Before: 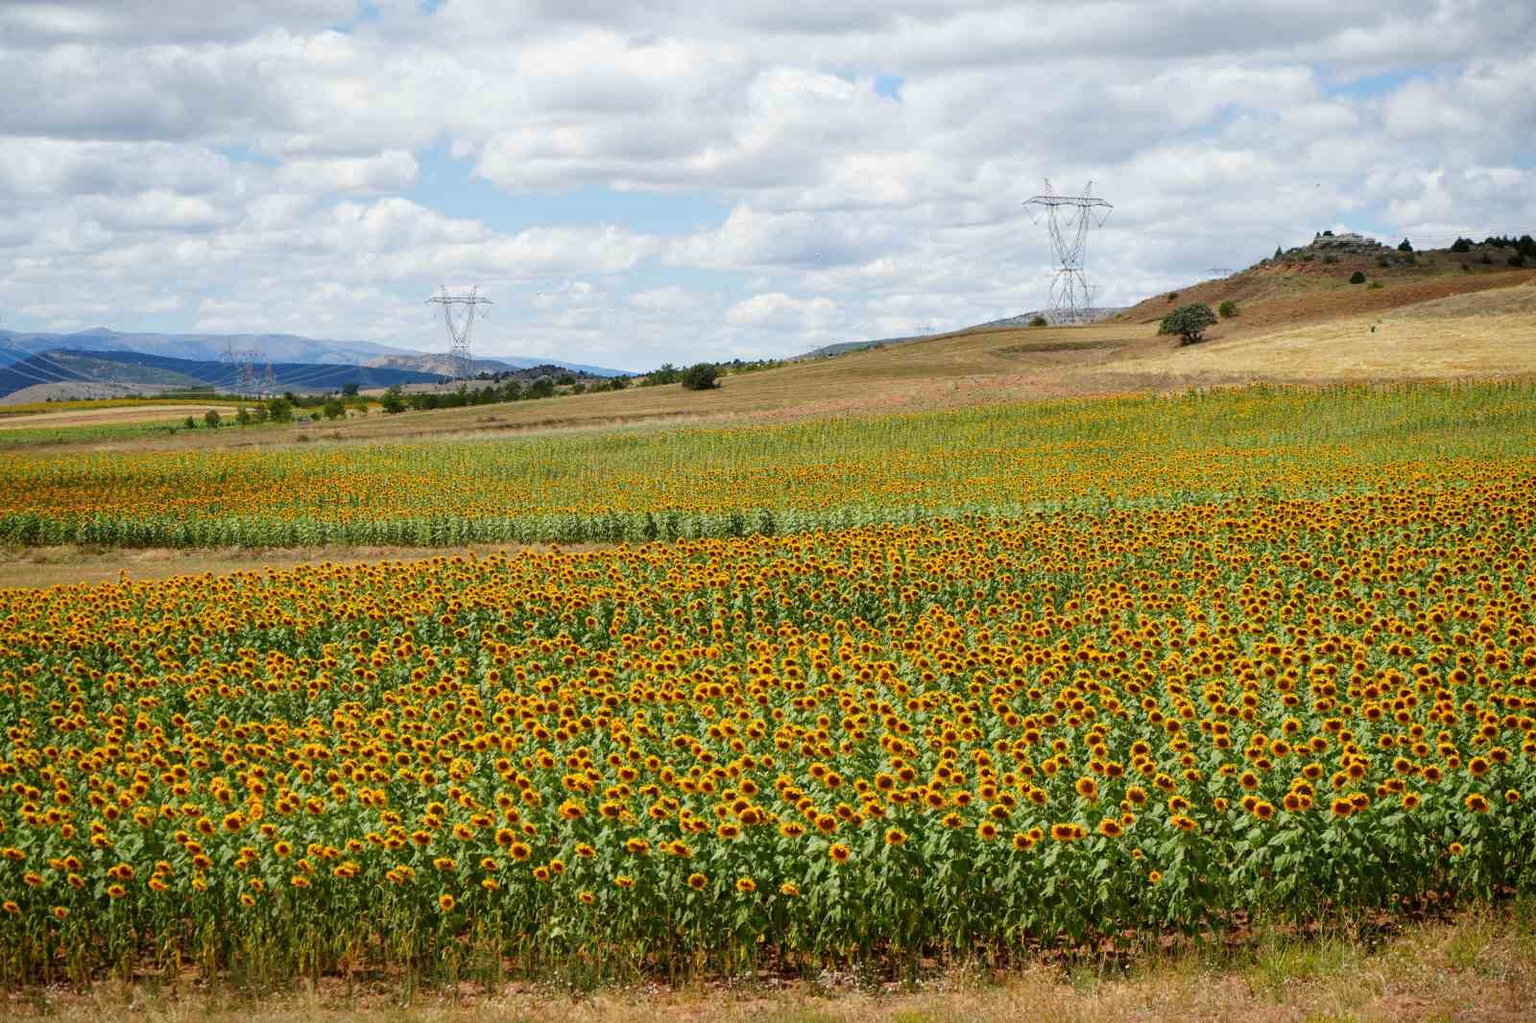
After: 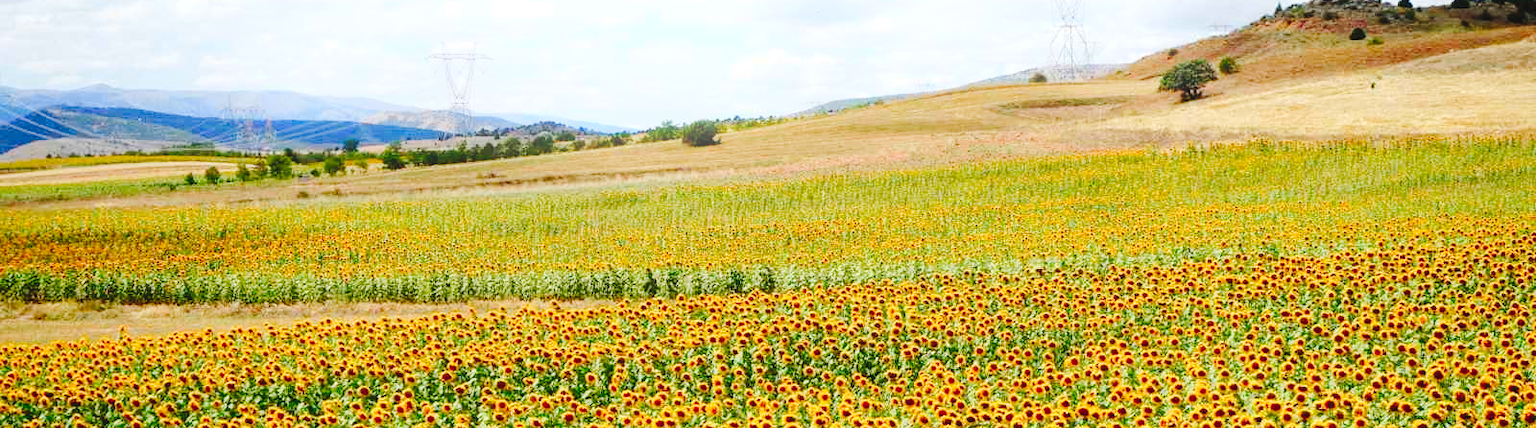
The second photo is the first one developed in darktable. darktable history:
crop and rotate: top 23.84%, bottom 34.294%
bloom: size 9%, threshold 100%, strength 7%
tone curve: curves: ch0 [(0, 0) (0.003, 0.031) (0.011, 0.033) (0.025, 0.038) (0.044, 0.049) (0.069, 0.059) (0.1, 0.071) (0.136, 0.093) (0.177, 0.142) (0.224, 0.204) (0.277, 0.292) (0.335, 0.387) (0.399, 0.484) (0.468, 0.567) (0.543, 0.643) (0.623, 0.712) (0.709, 0.776) (0.801, 0.837) (0.898, 0.903) (1, 1)], preserve colors none
levels: levels [0, 0.435, 0.917]
